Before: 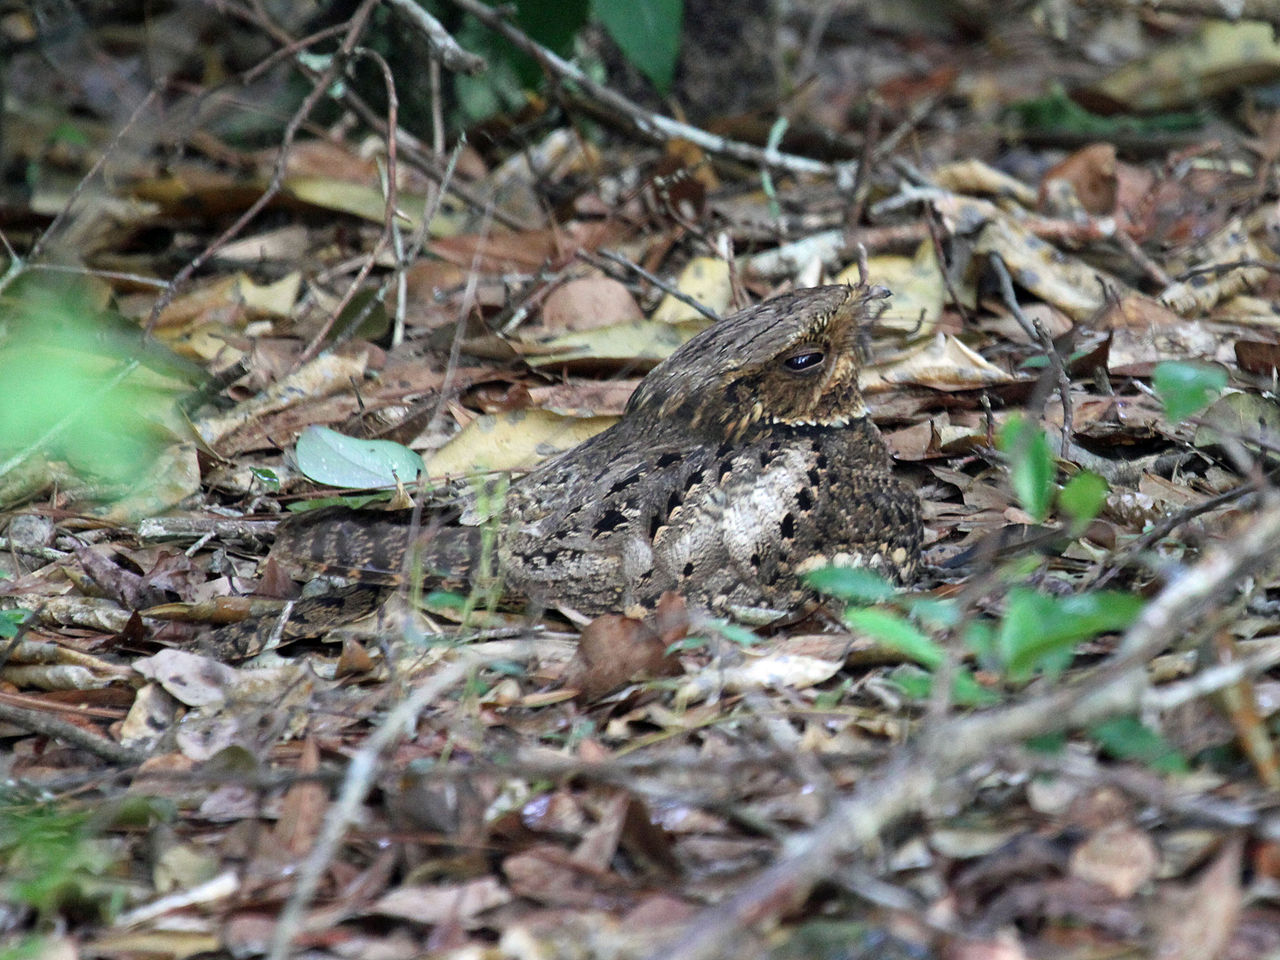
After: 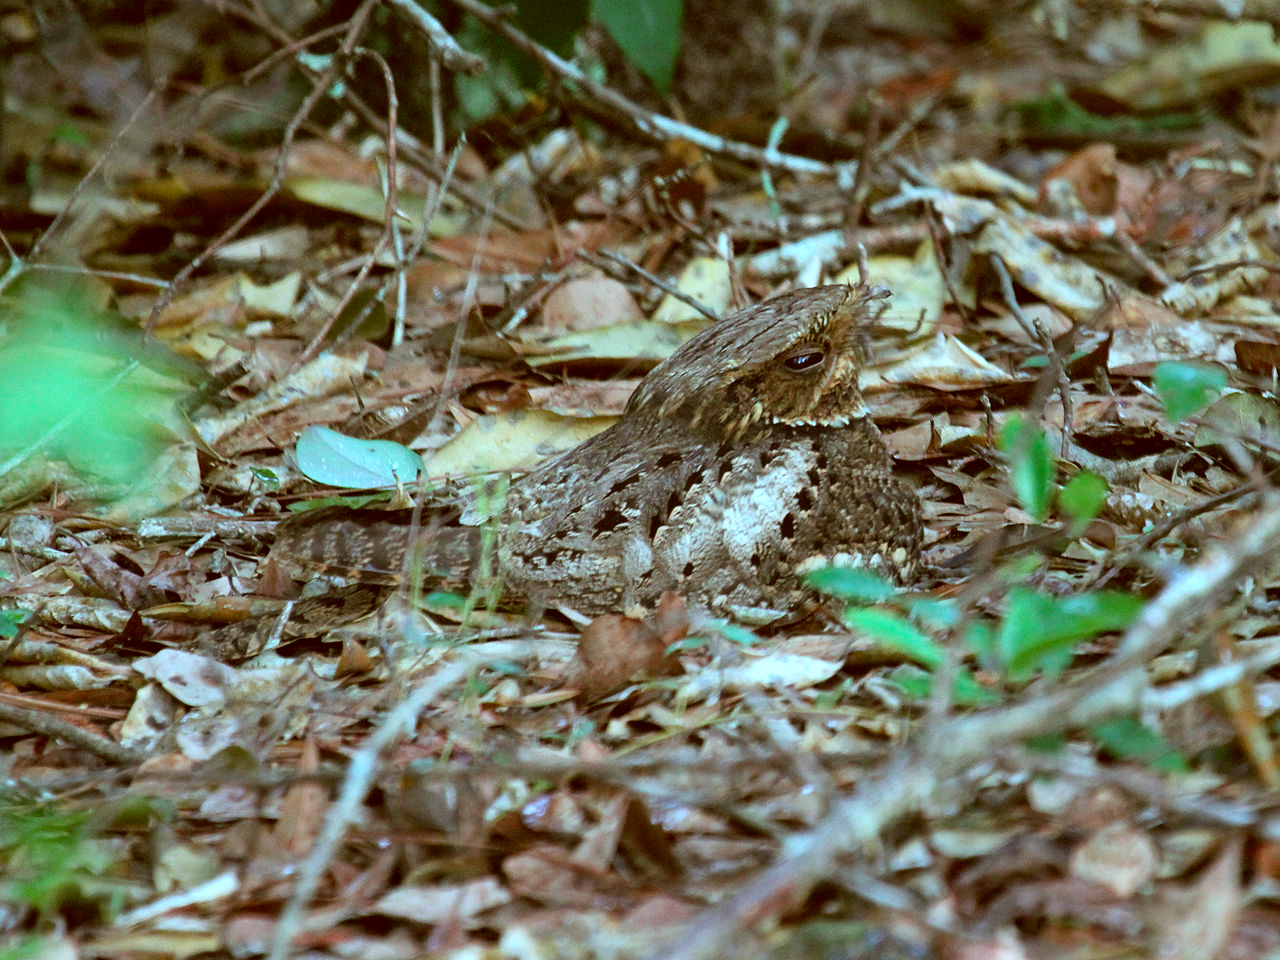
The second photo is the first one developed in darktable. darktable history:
color correction: highlights a* -14.62, highlights b* -16.22, shadows a* 10.12, shadows b* 29.4
contrast brightness saturation: contrast 0.04, saturation 0.16
